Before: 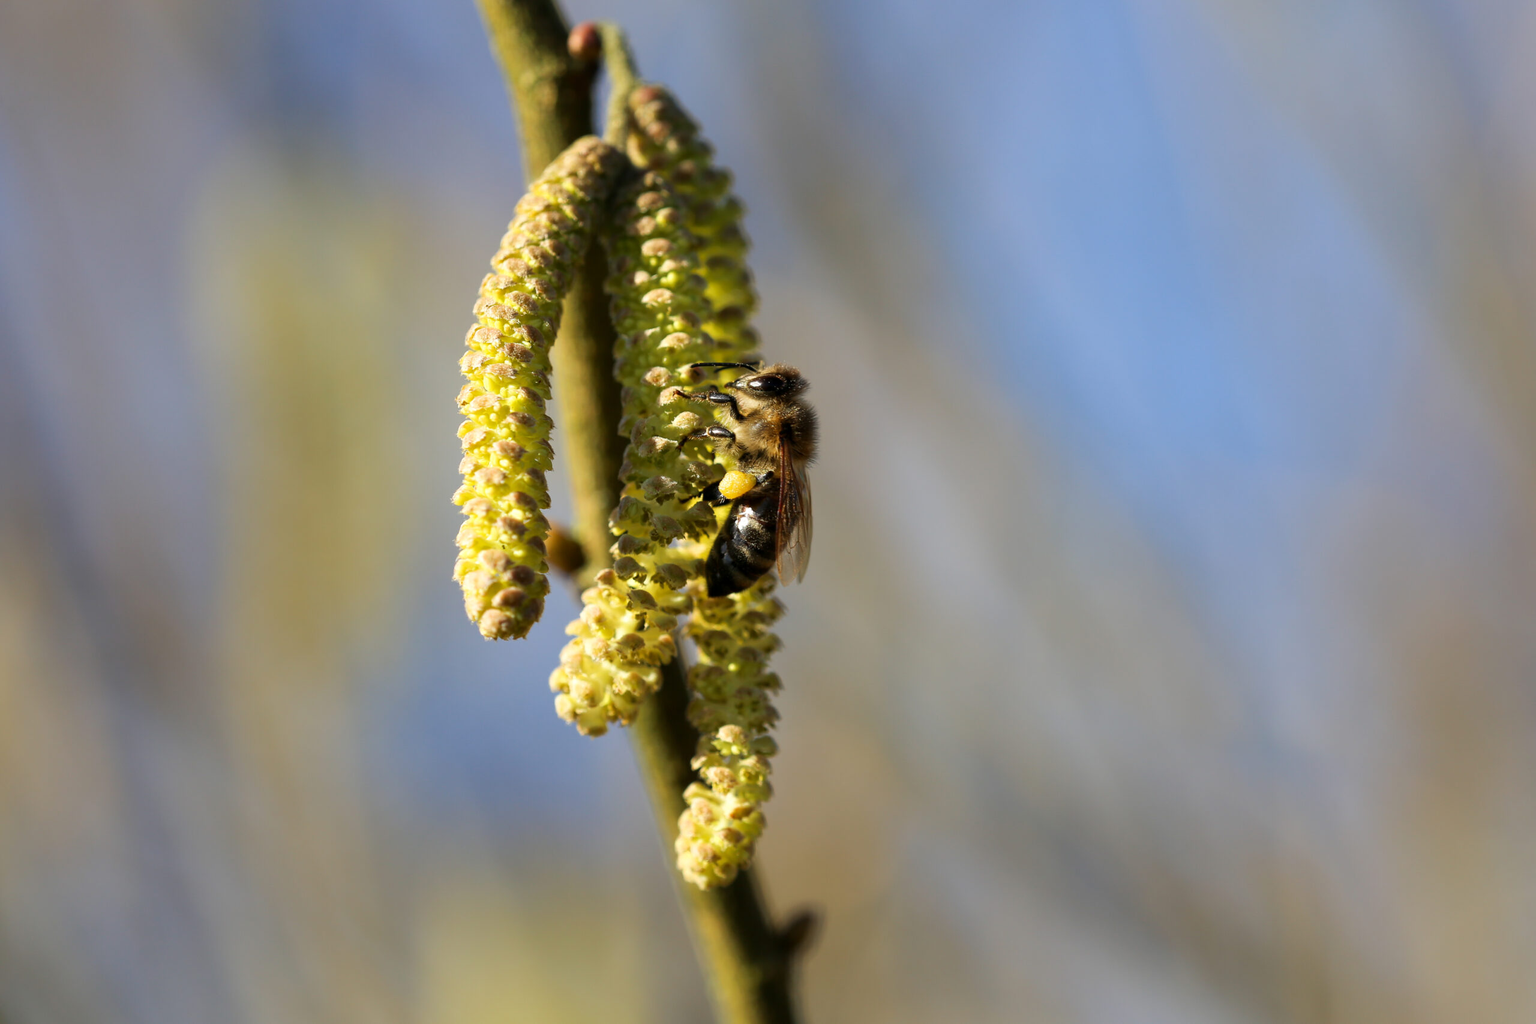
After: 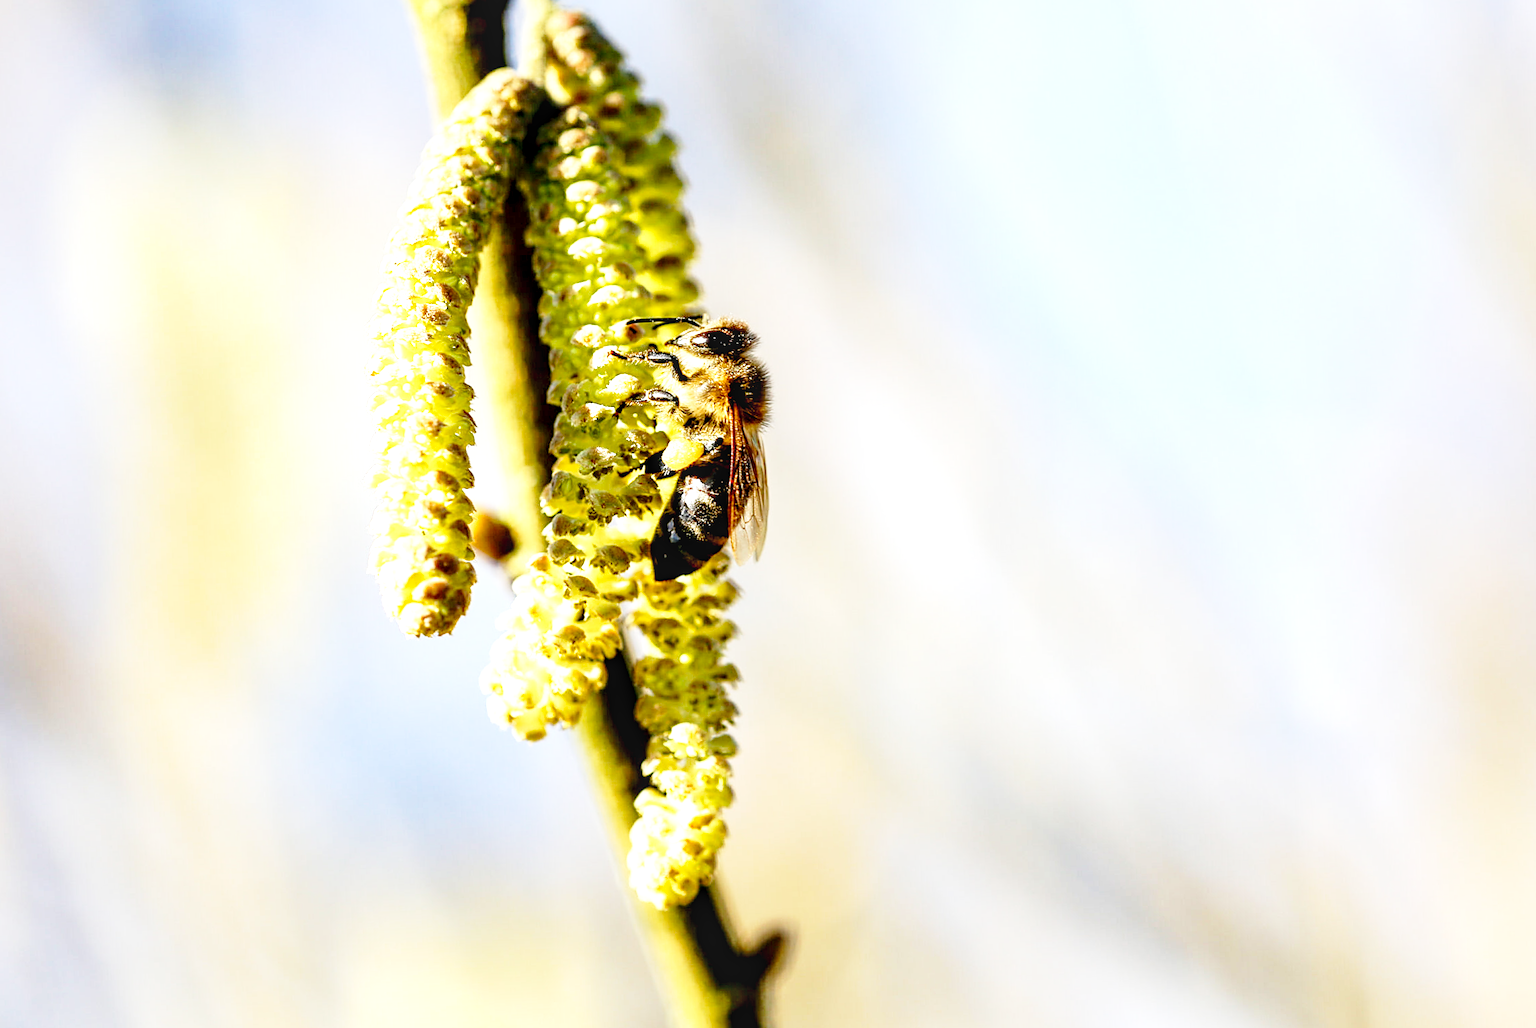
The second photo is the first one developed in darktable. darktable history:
local contrast: detail 130%
base curve: curves: ch0 [(0, 0) (0.028, 0.03) (0.121, 0.232) (0.46, 0.748) (0.859, 0.968) (1, 1)], preserve colors none
exposure: black level correction 0.009, exposure 1.426 EV, compensate exposure bias true, compensate highlight preservation false
sharpen: on, module defaults
crop and rotate: angle 2.02°, left 6.1%, top 5.716%
